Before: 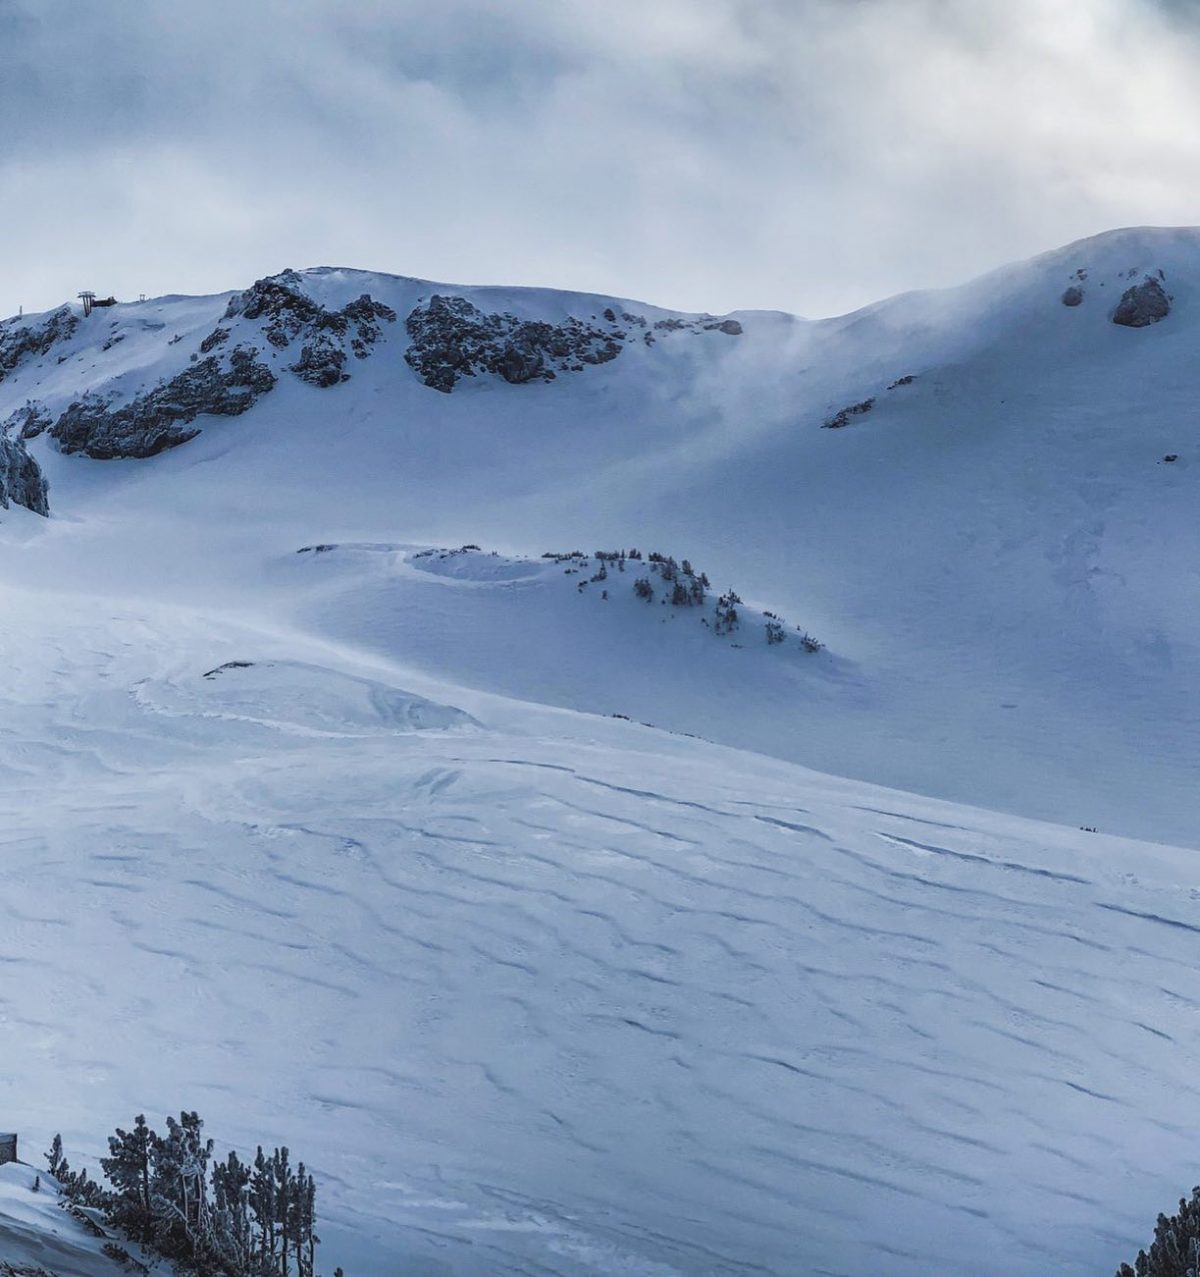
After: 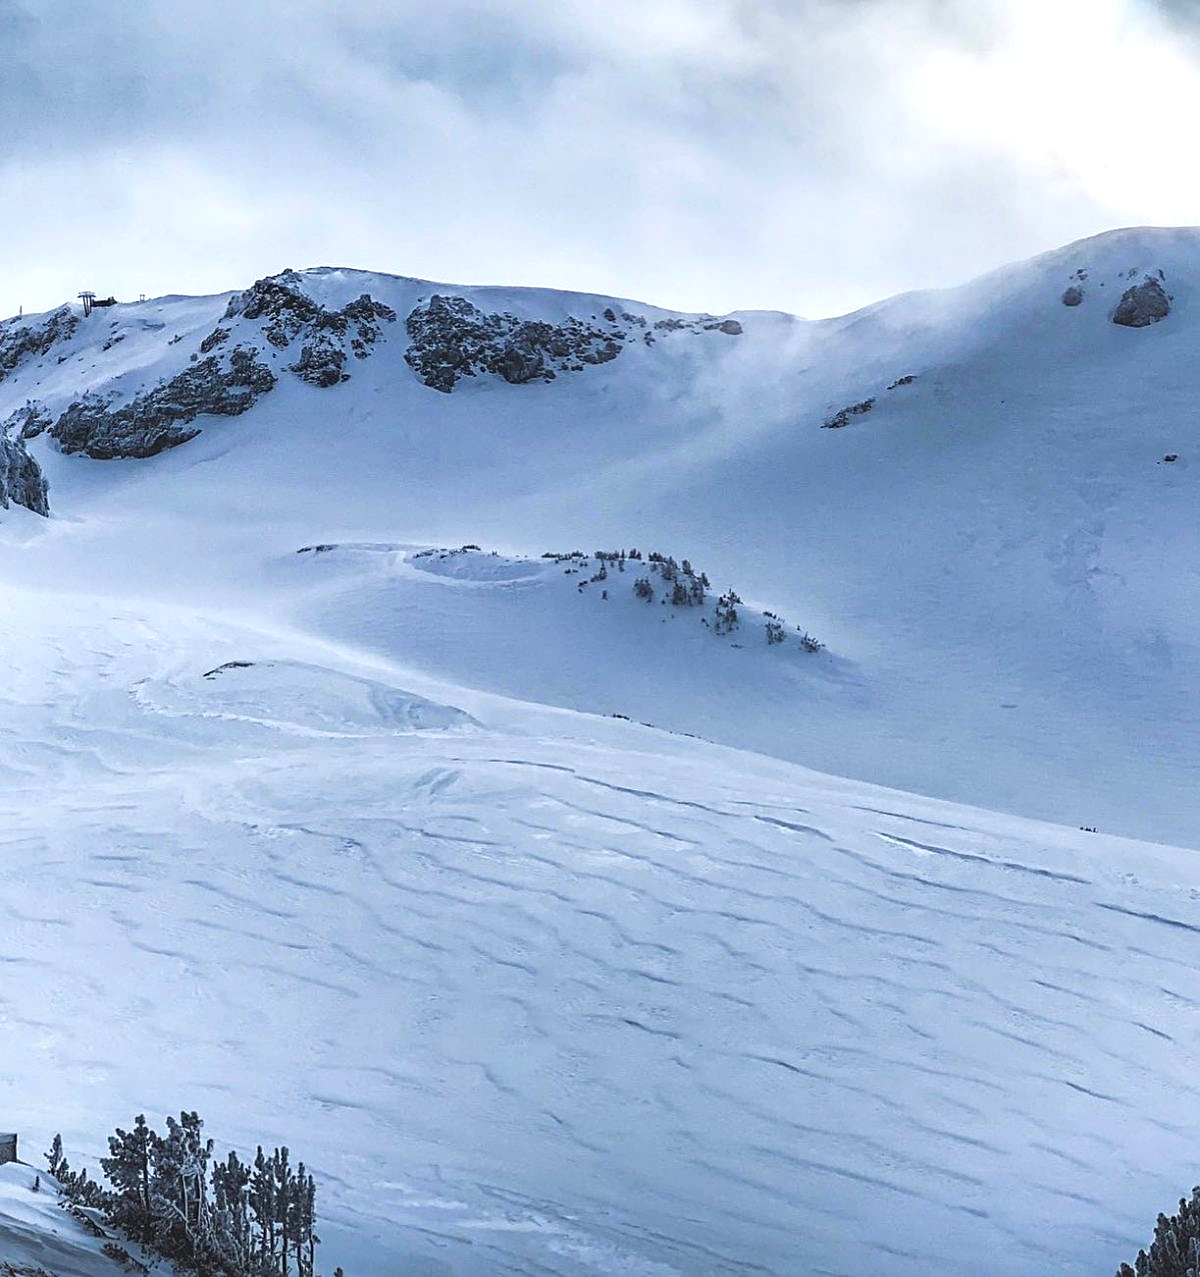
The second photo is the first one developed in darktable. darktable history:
sharpen: amount 0.493
exposure: black level correction -0.002, exposure 0.538 EV, compensate highlight preservation false
